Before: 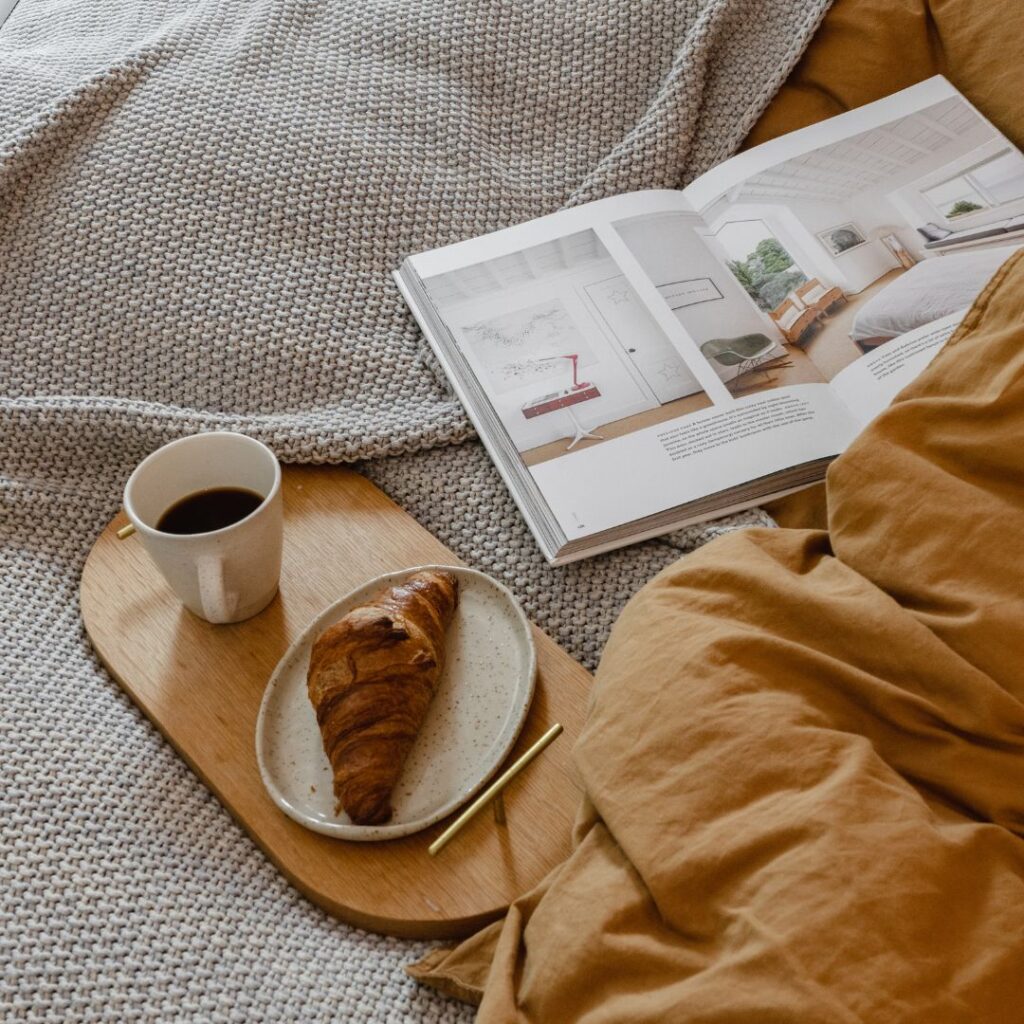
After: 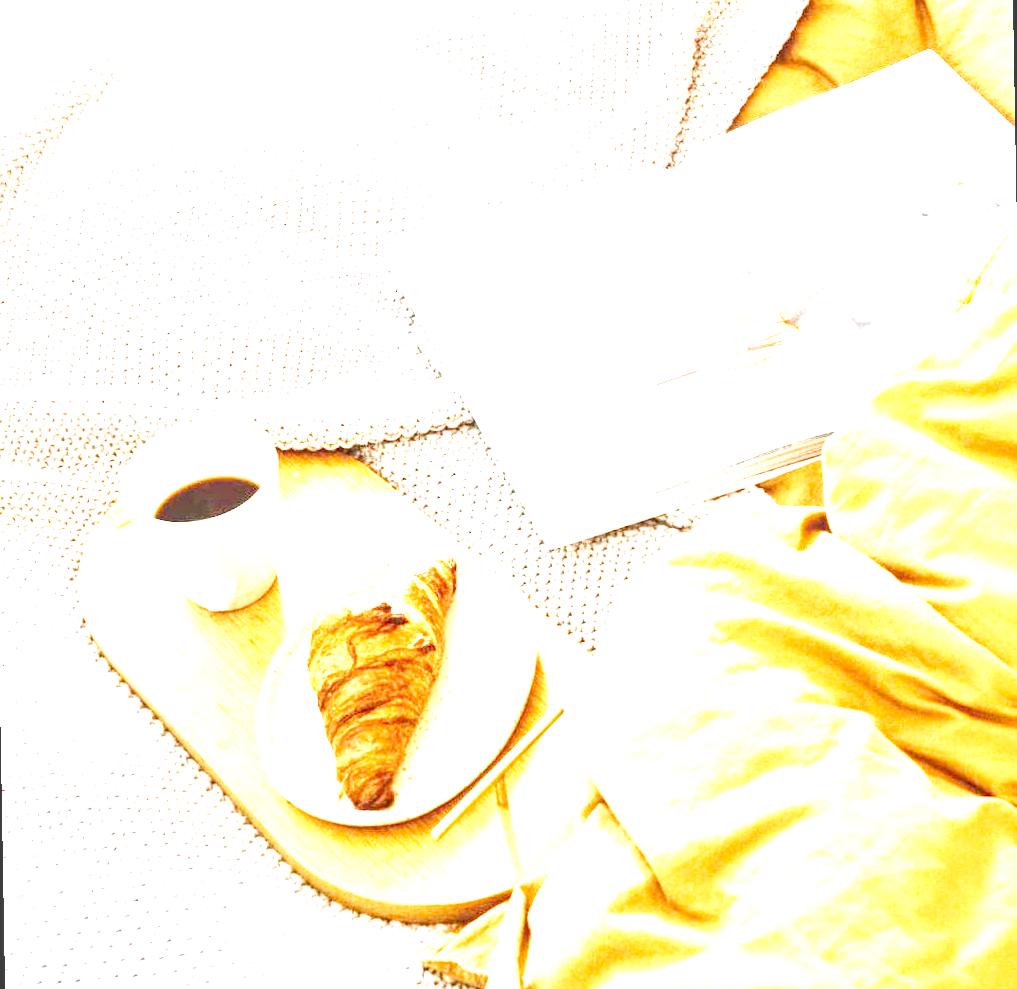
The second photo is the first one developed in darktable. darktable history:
local contrast: highlights 61%, detail 143%, midtone range 0.428
rotate and perspective: rotation -1°, crop left 0.011, crop right 0.989, crop top 0.025, crop bottom 0.975
exposure: black level correction 0, exposure 4 EV, compensate exposure bias true, compensate highlight preservation false
base curve: curves: ch0 [(0, 0) (0.036, 0.025) (0.121, 0.166) (0.206, 0.329) (0.605, 0.79) (1, 1)], preserve colors none
